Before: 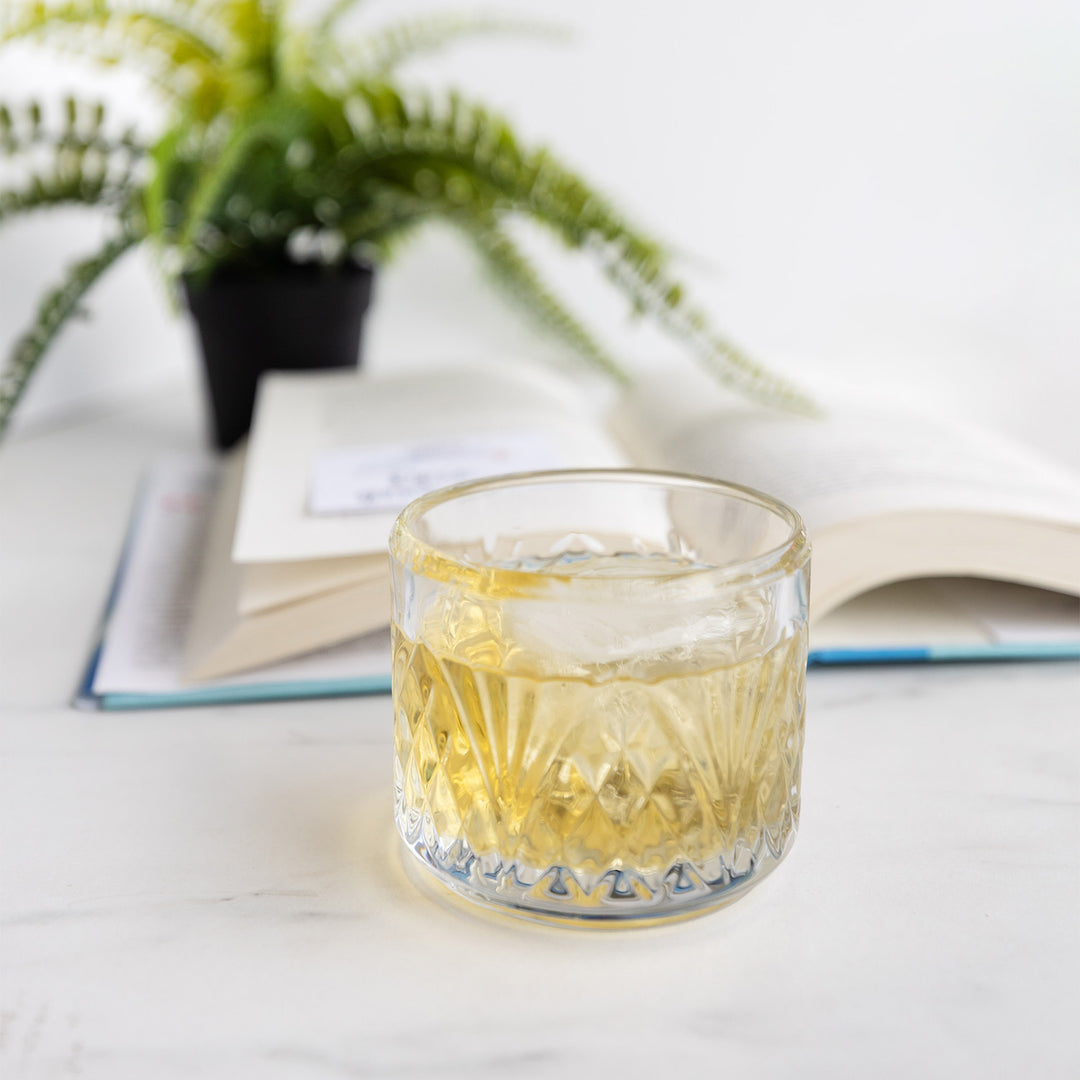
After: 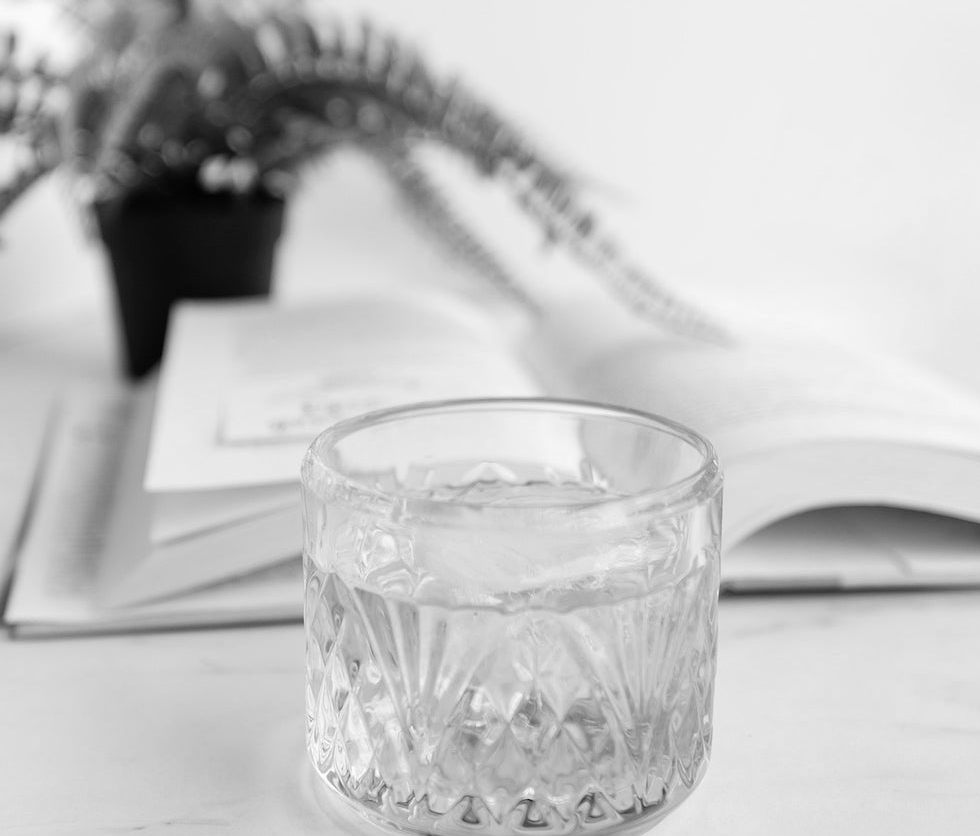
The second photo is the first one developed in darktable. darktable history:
color zones: curves: ch1 [(0, -0.014) (0.143, -0.013) (0.286, -0.013) (0.429, -0.016) (0.571, -0.019) (0.714, -0.015) (0.857, 0.002) (1, -0.014)]
color balance rgb: shadows lift › hue 87.51°, highlights gain › chroma 1.62%, highlights gain › hue 55.1°, global offset › chroma 0.06%, global offset › hue 253.66°, linear chroma grading › global chroma 0.5%
white balance: red 0.983, blue 1.036
crop: left 8.155%, top 6.611%, bottom 15.385%
